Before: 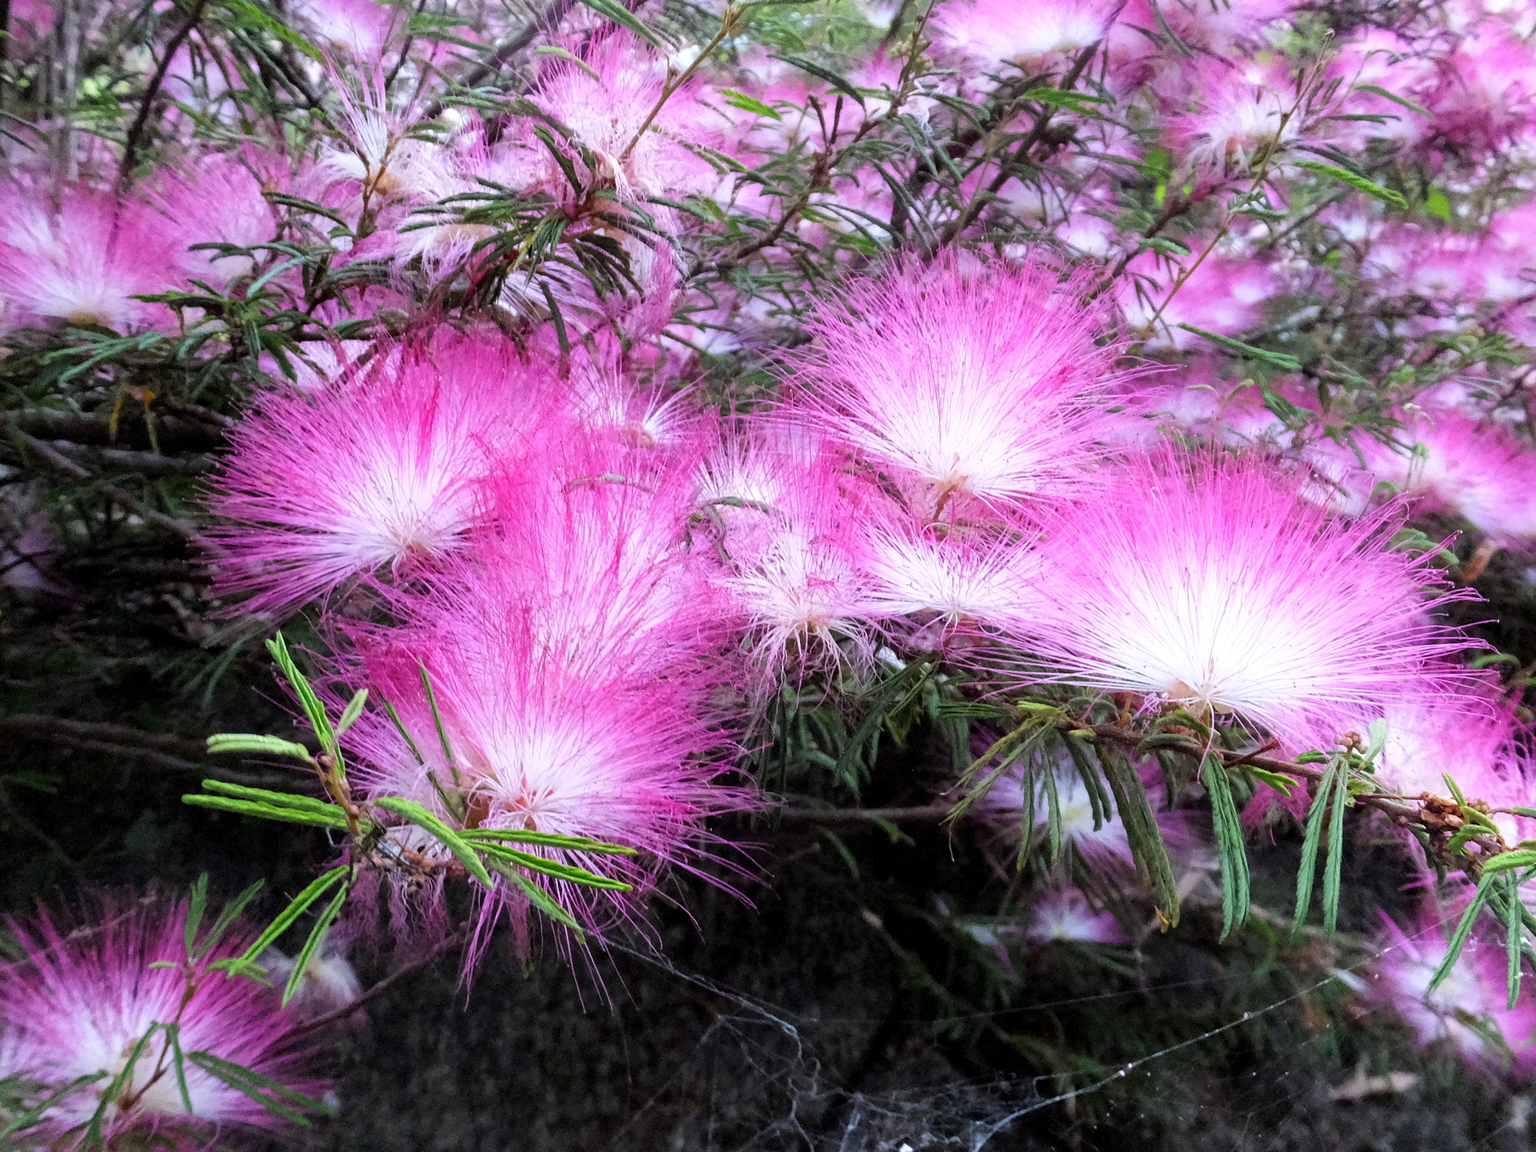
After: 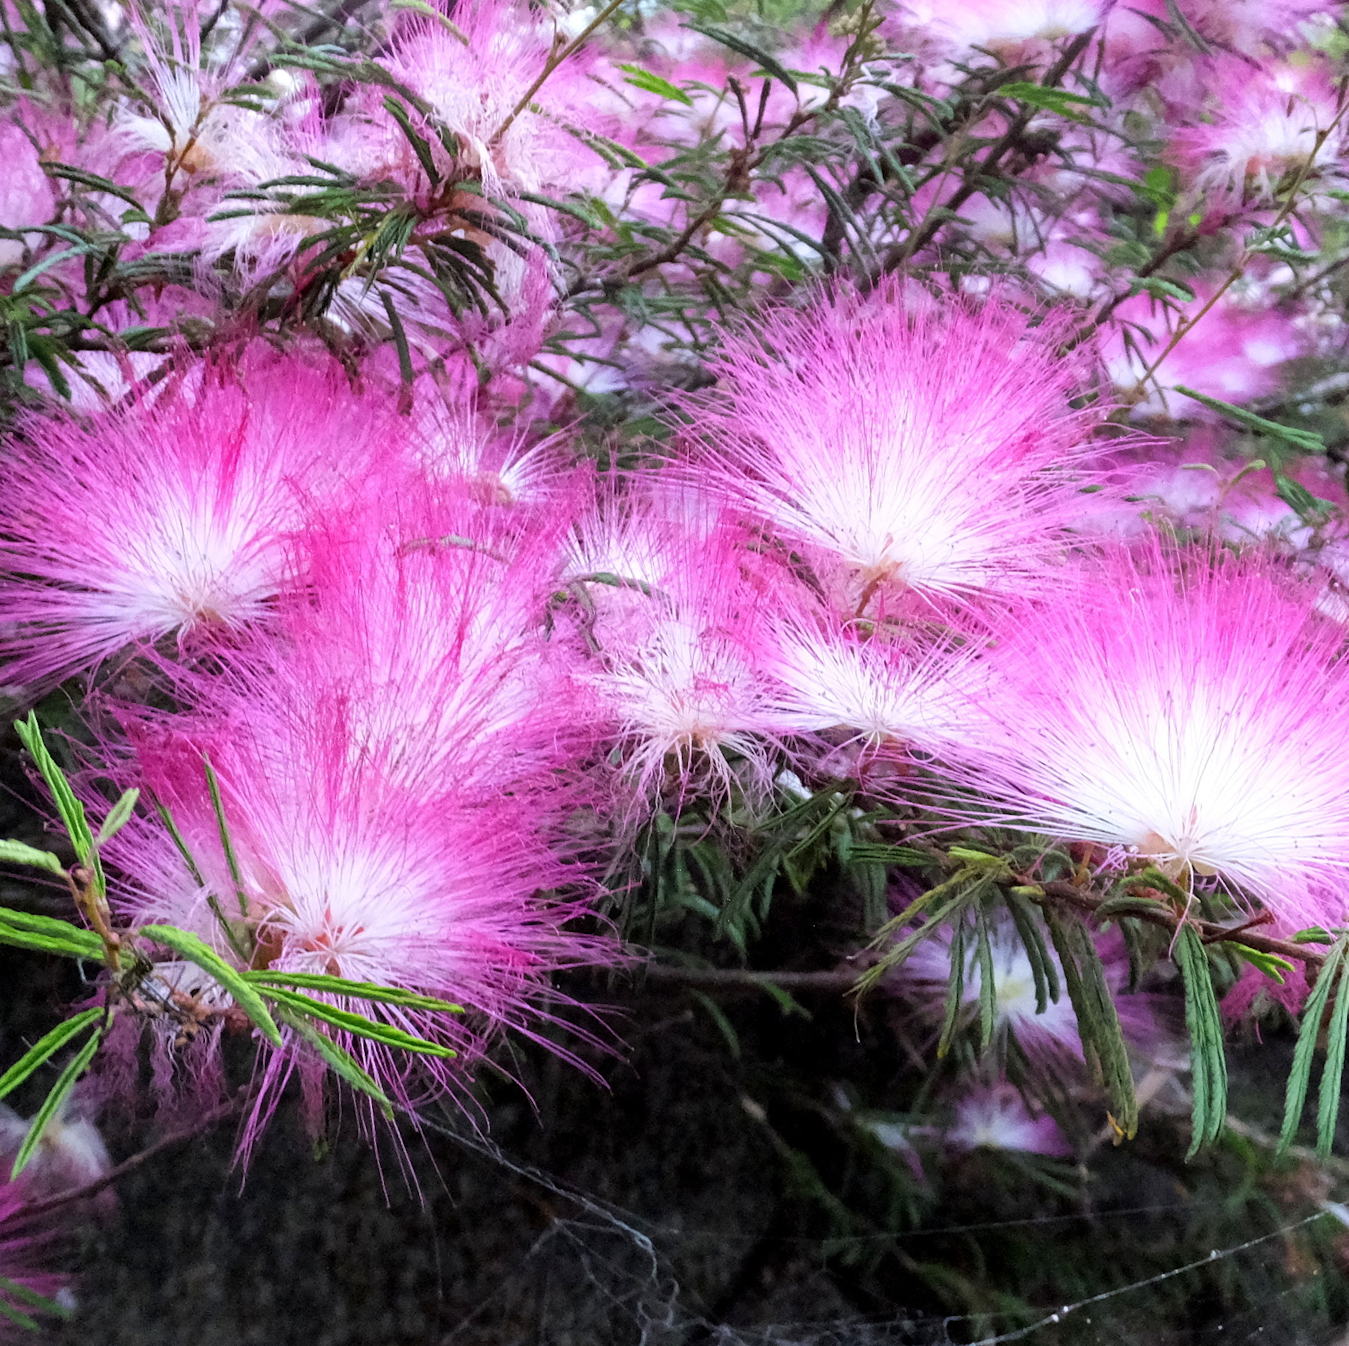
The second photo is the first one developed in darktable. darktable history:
tone equalizer: on, module defaults
crop and rotate: angle -3.02°, left 14.08%, top 0.03%, right 10.814%, bottom 0.046%
levels: mode automatic, levels [0, 0.478, 1]
